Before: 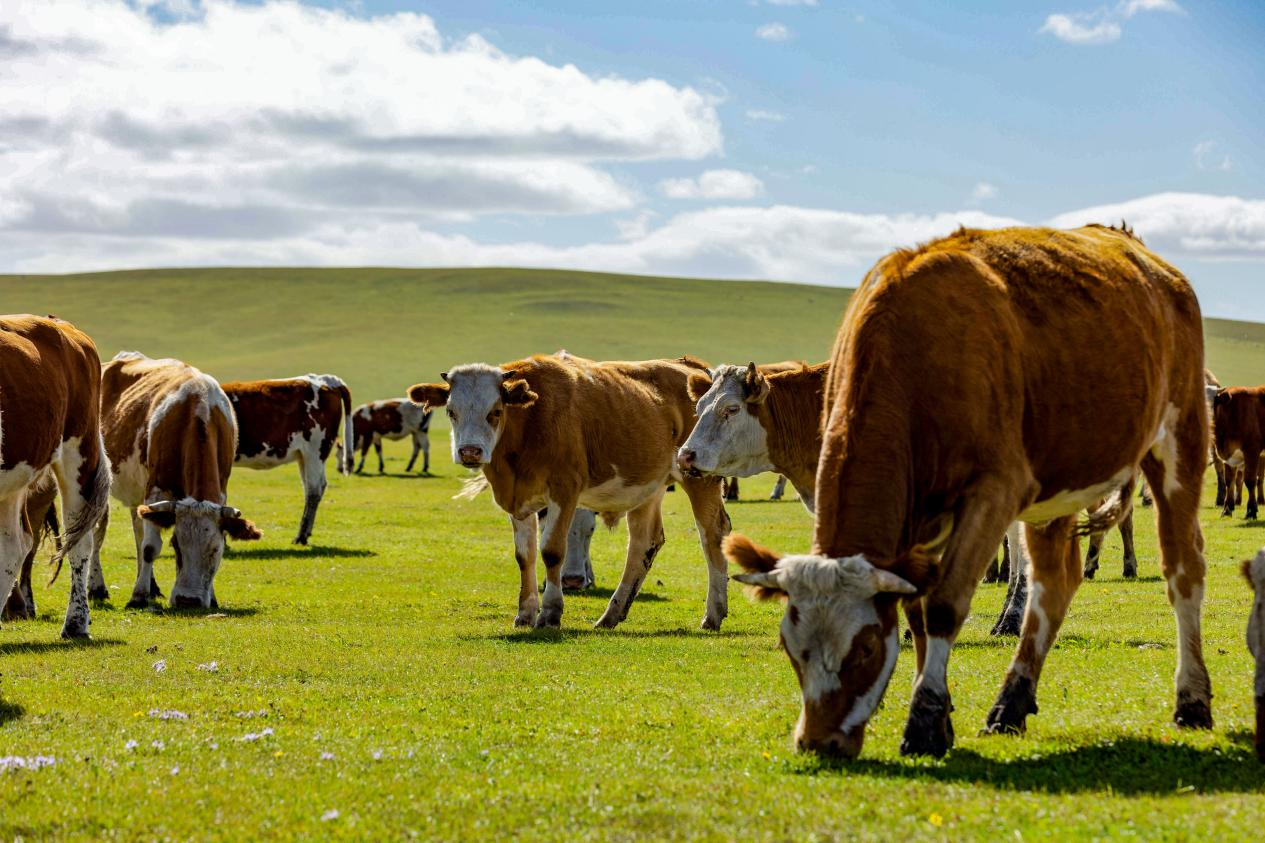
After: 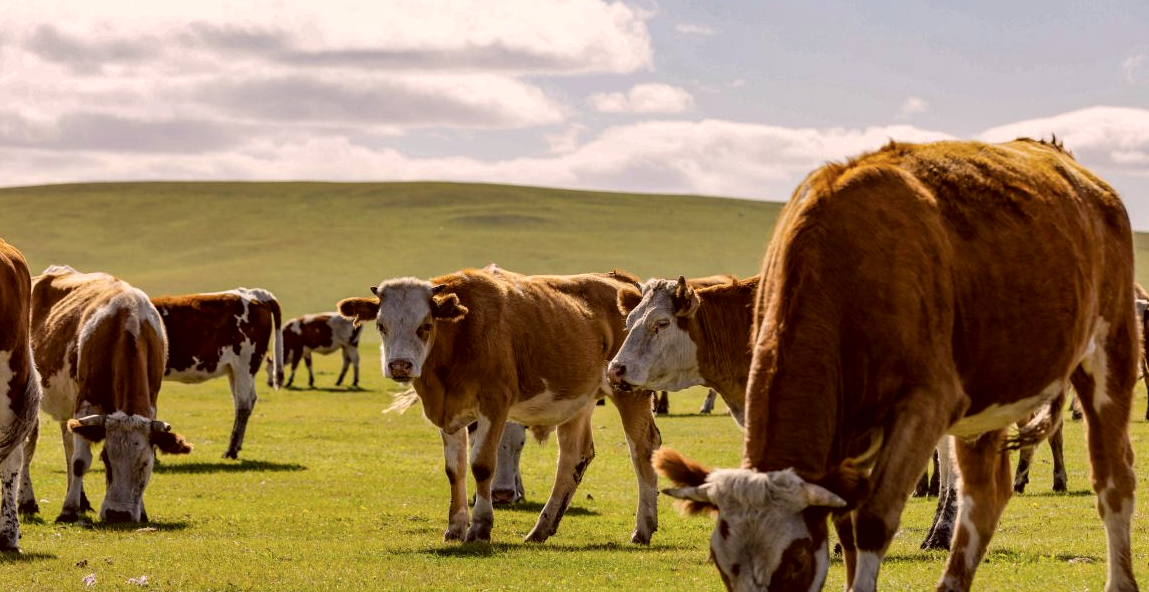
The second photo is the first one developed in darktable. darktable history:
crop: left 5.596%, top 10.314%, right 3.534%, bottom 19.395%
color correction: highlights a* 10.21, highlights b* 9.79, shadows a* 8.61, shadows b* 7.88, saturation 0.8
